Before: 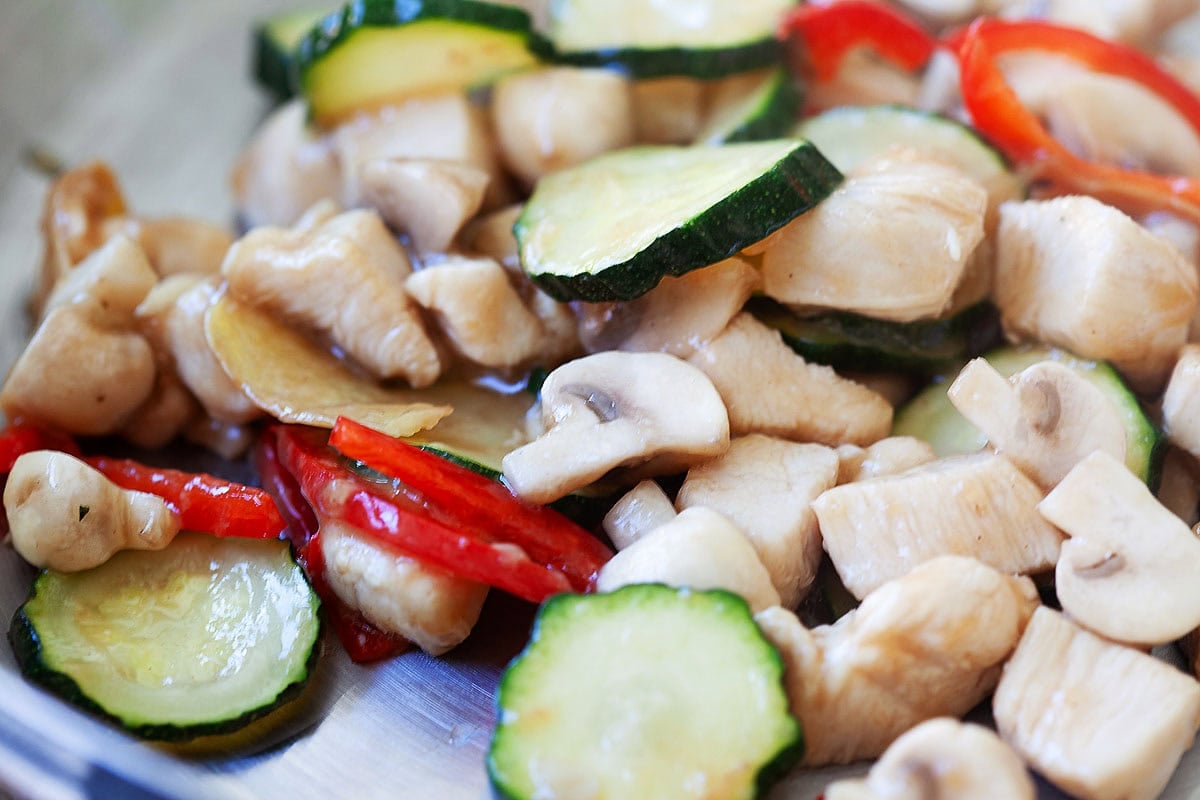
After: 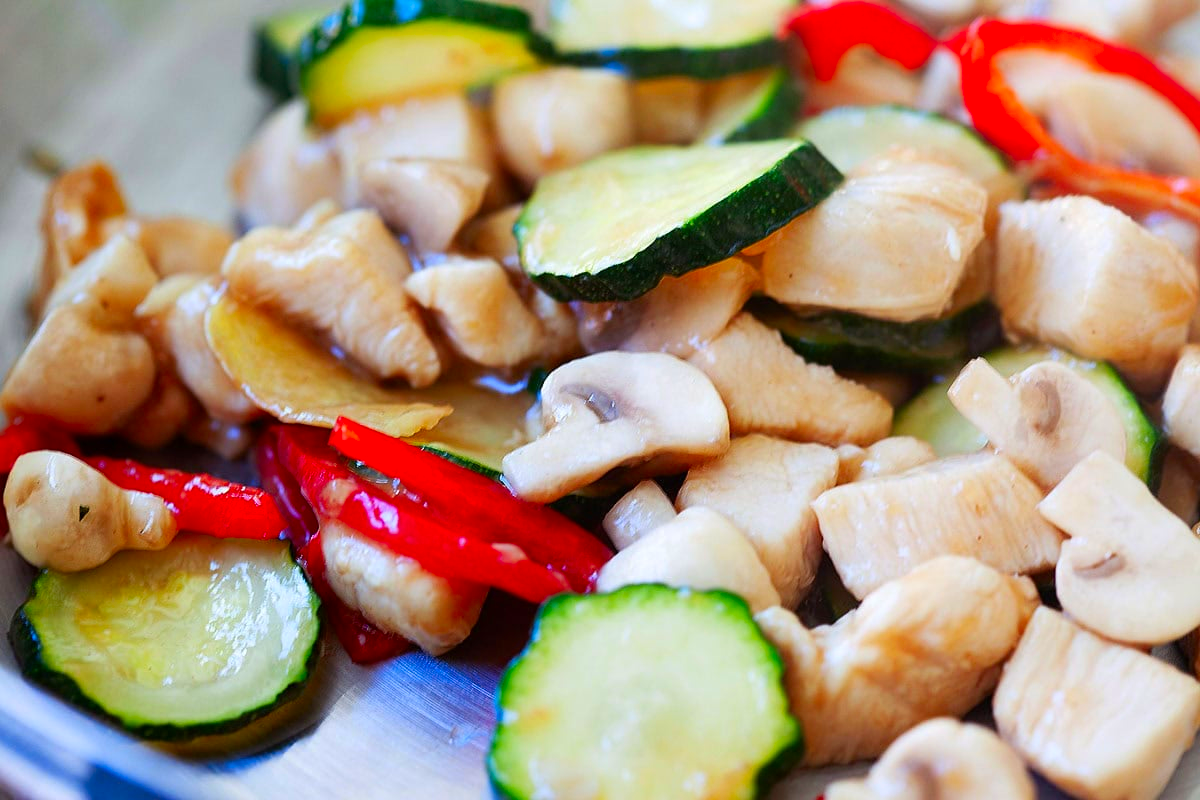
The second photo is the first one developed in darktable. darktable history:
contrast brightness saturation: saturation 0.485
